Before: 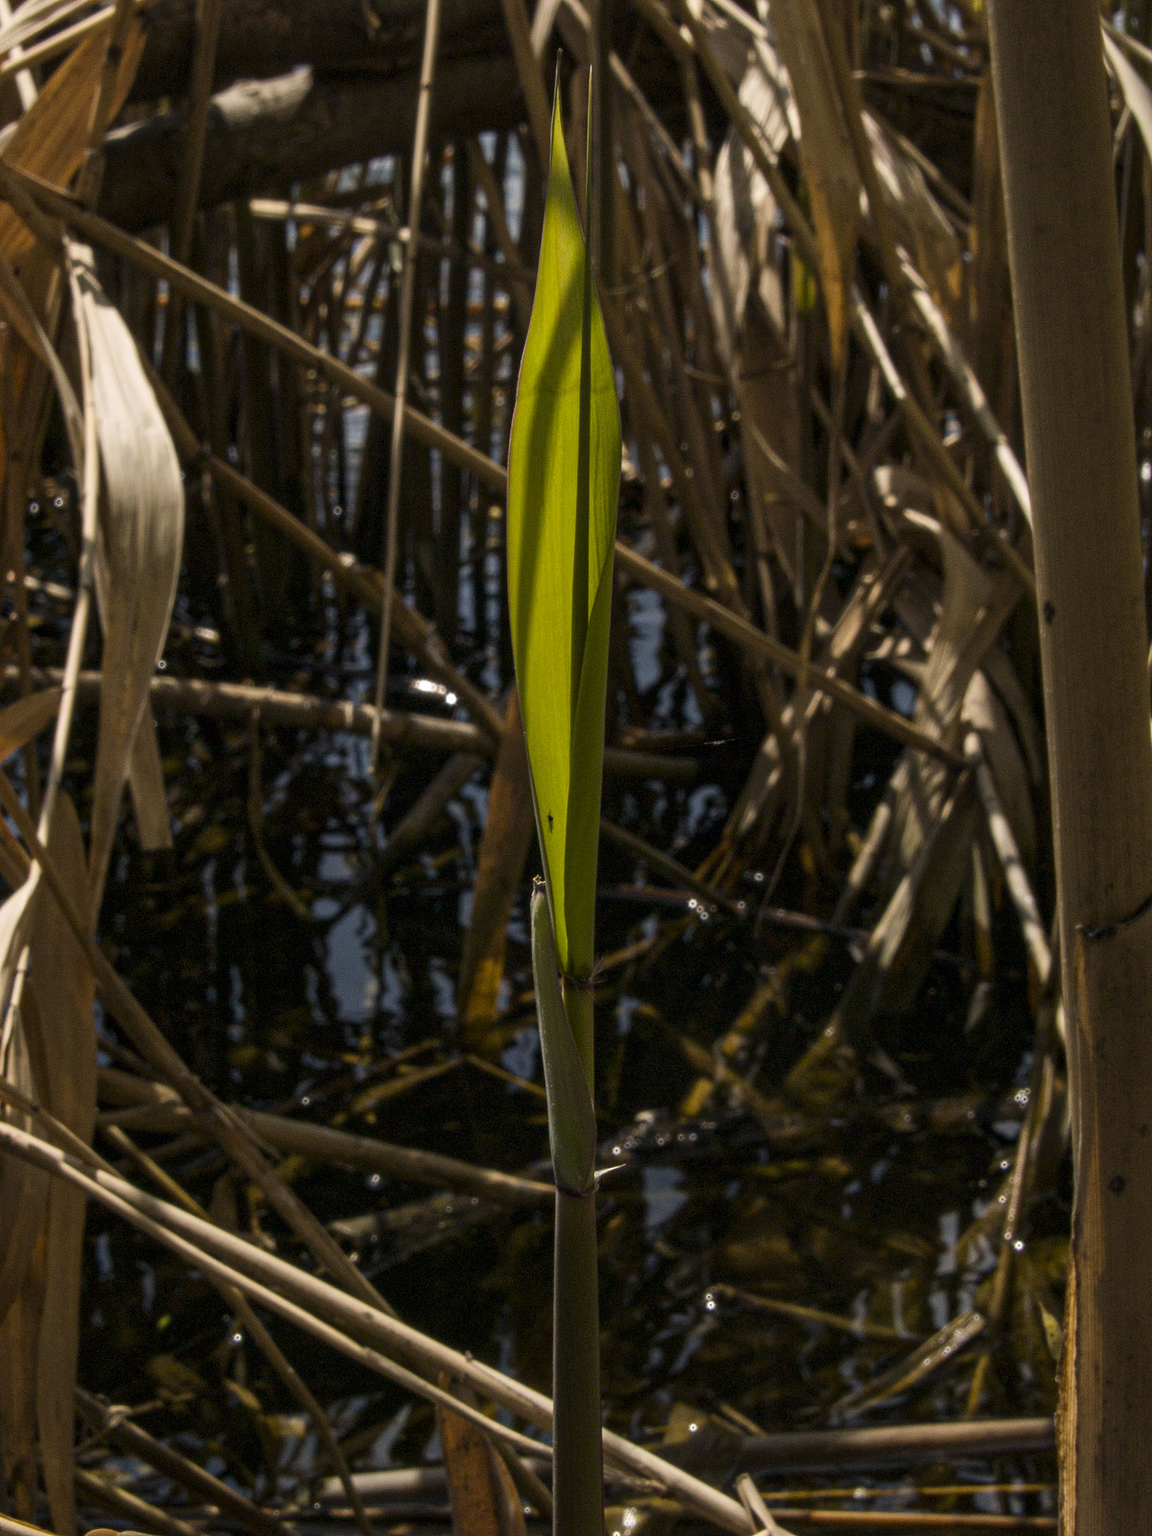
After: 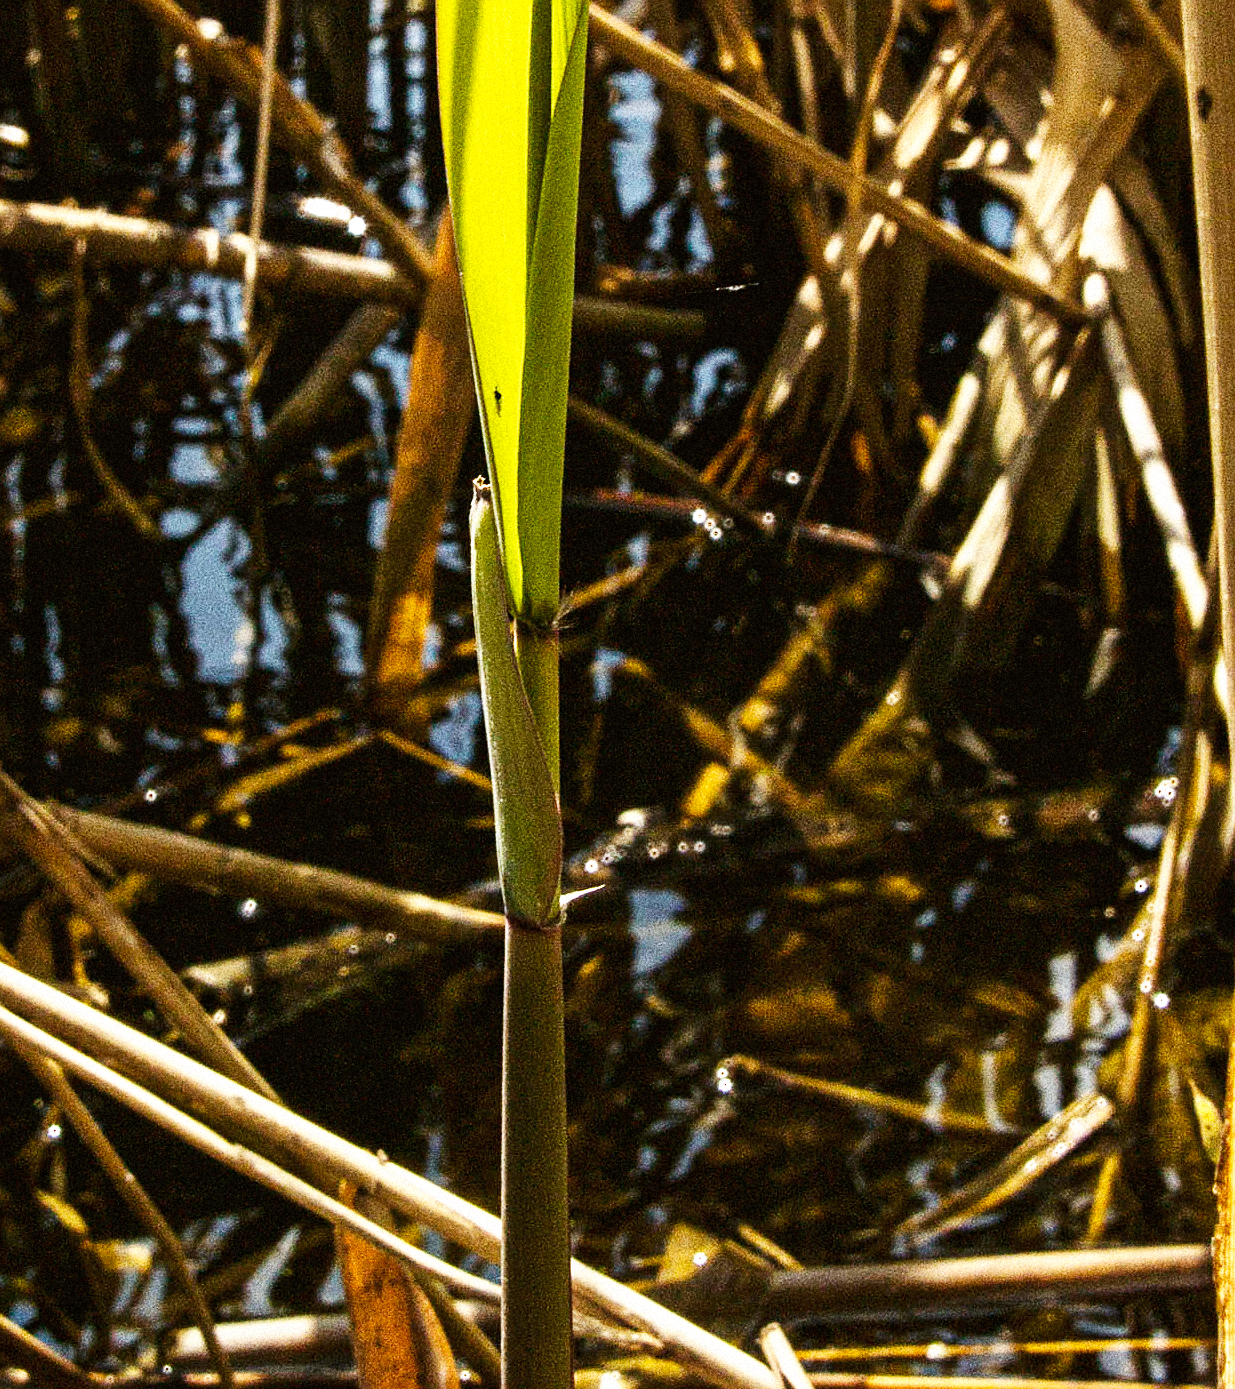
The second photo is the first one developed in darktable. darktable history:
grain: coarseness 14.49 ISO, strength 48.04%, mid-tones bias 35%
base curve: curves: ch0 [(0, 0) (0.007, 0.004) (0.027, 0.03) (0.046, 0.07) (0.207, 0.54) (0.442, 0.872) (0.673, 0.972) (1, 1)], preserve colors none
crop and rotate: left 17.299%, top 35.115%, right 7.015%, bottom 1.024%
contrast brightness saturation: saturation -0.05
exposure: exposure 1 EV, compensate highlight preservation false
shadows and highlights: shadows 4.1, highlights -17.6, soften with gaussian
sharpen: on, module defaults
color balance: lift [1.004, 1.002, 1.002, 0.998], gamma [1, 1.007, 1.002, 0.993], gain [1, 0.977, 1.013, 1.023], contrast -3.64%
